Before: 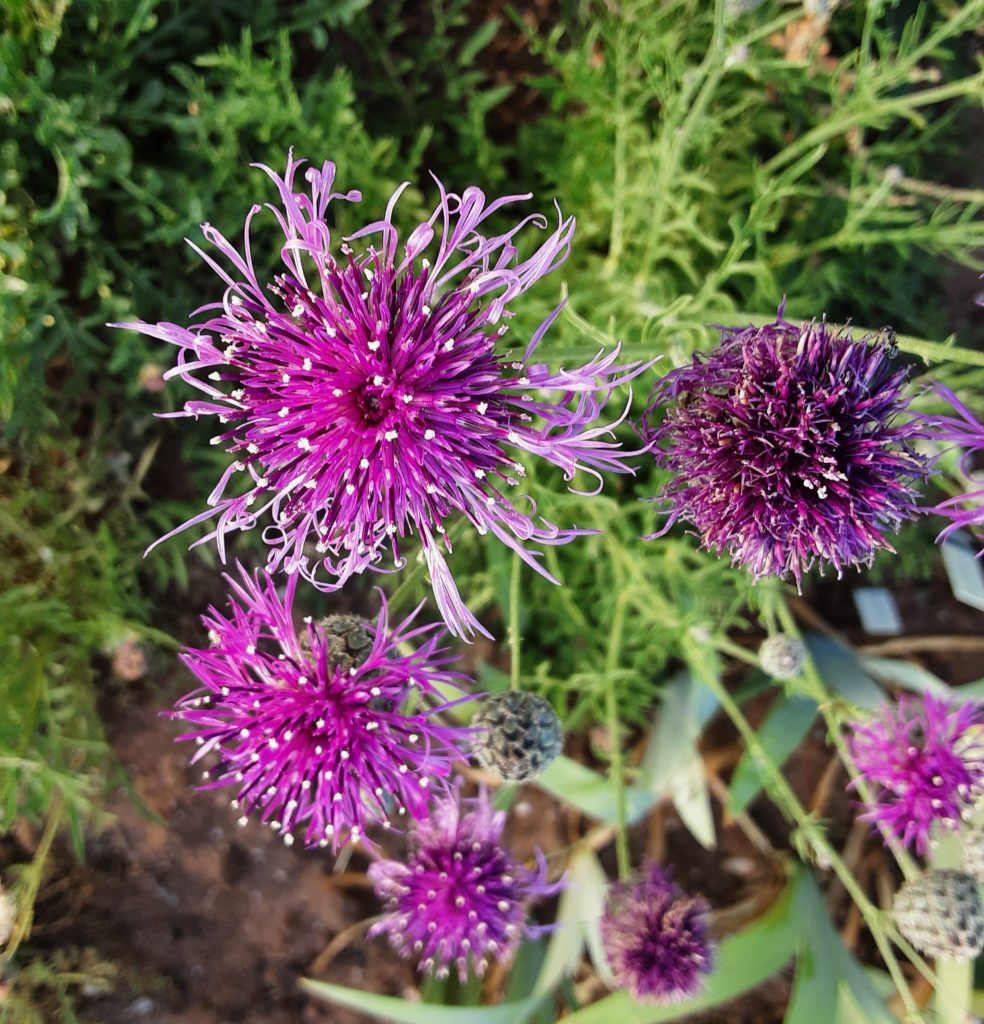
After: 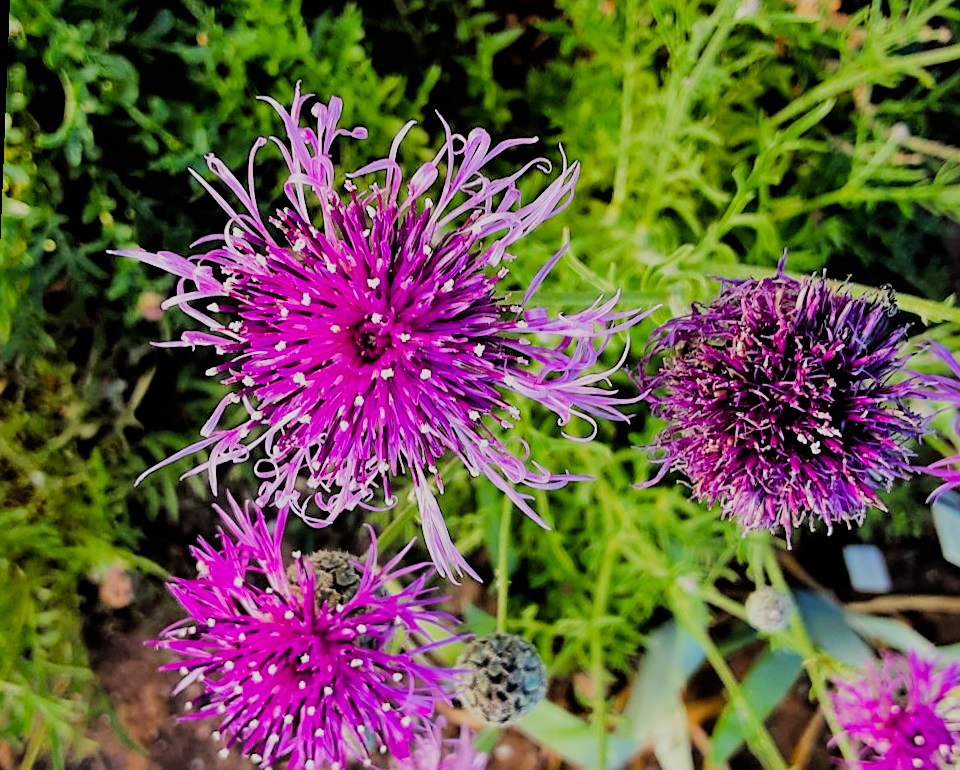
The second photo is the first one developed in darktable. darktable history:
crop: left 2.737%, top 7.287%, right 3.421%, bottom 20.179%
sharpen: on, module defaults
filmic rgb: black relative exposure -4.14 EV, white relative exposure 5.1 EV, hardness 2.11, contrast 1.165
color balance rgb: perceptual saturation grading › global saturation 25%, perceptual brilliance grading › mid-tones 10%, perceptual brilliance grading › shadows 15%, global vibrance 20%
rotate and perspective: rotation 2.27°, automatic cropping off
